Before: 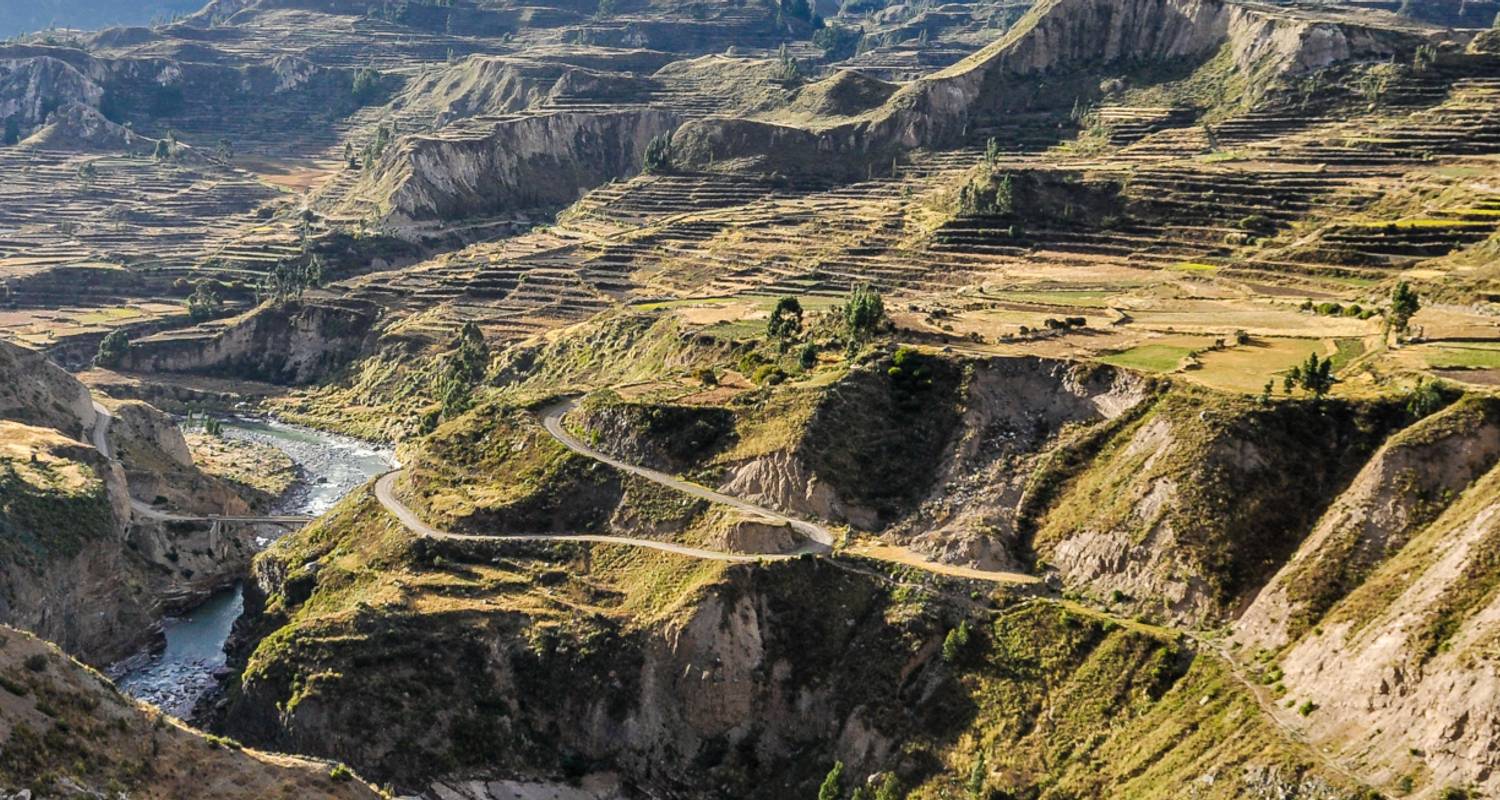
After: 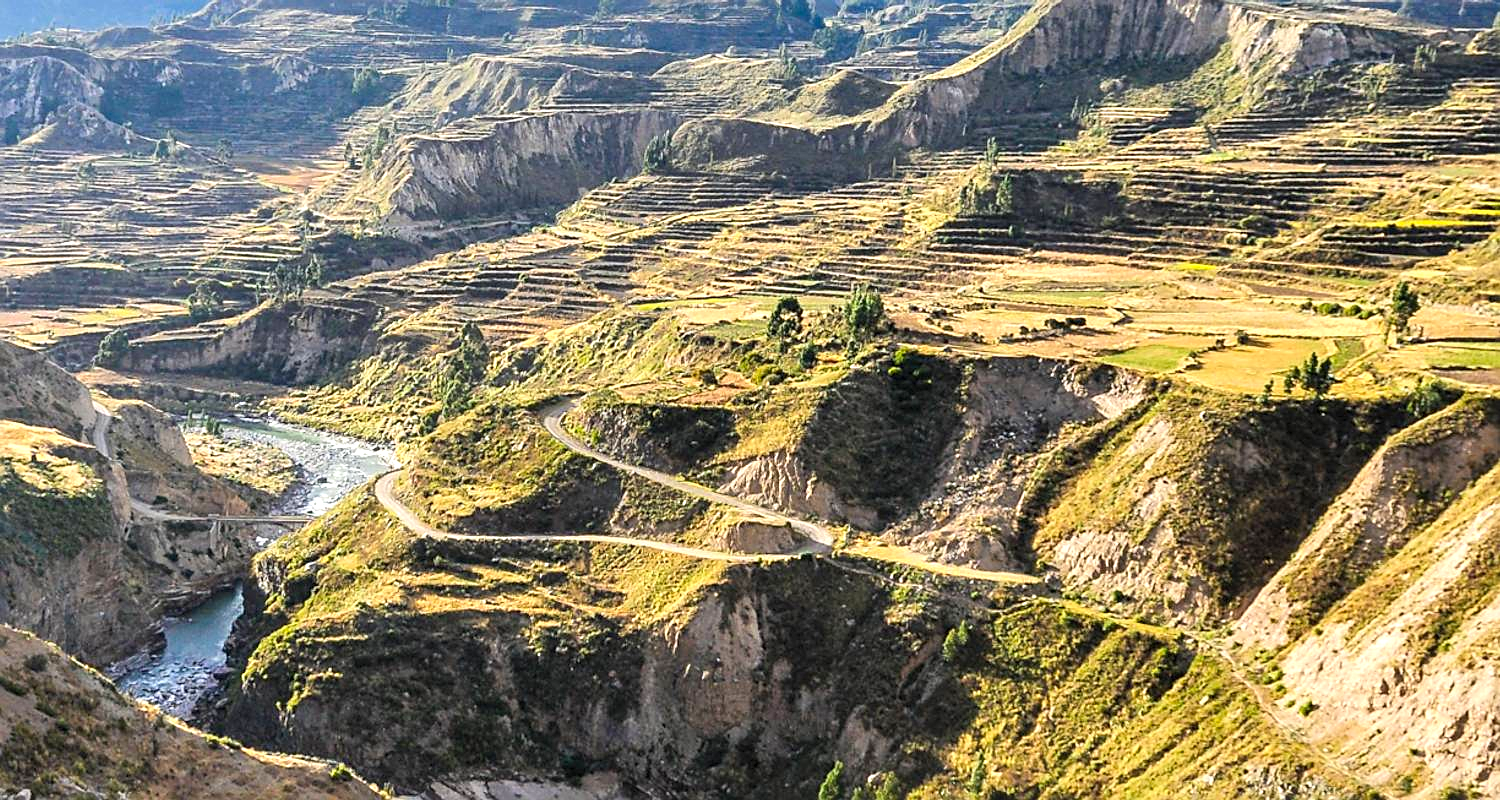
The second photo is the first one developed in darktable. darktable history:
exposure: black level correction 0, exposure 0.498 EV, compensate highlight preservation false
contrast brightness saturation: contrast 0.071, brightness 0.08, saturation 0.178
sharpen: on, module defaults
